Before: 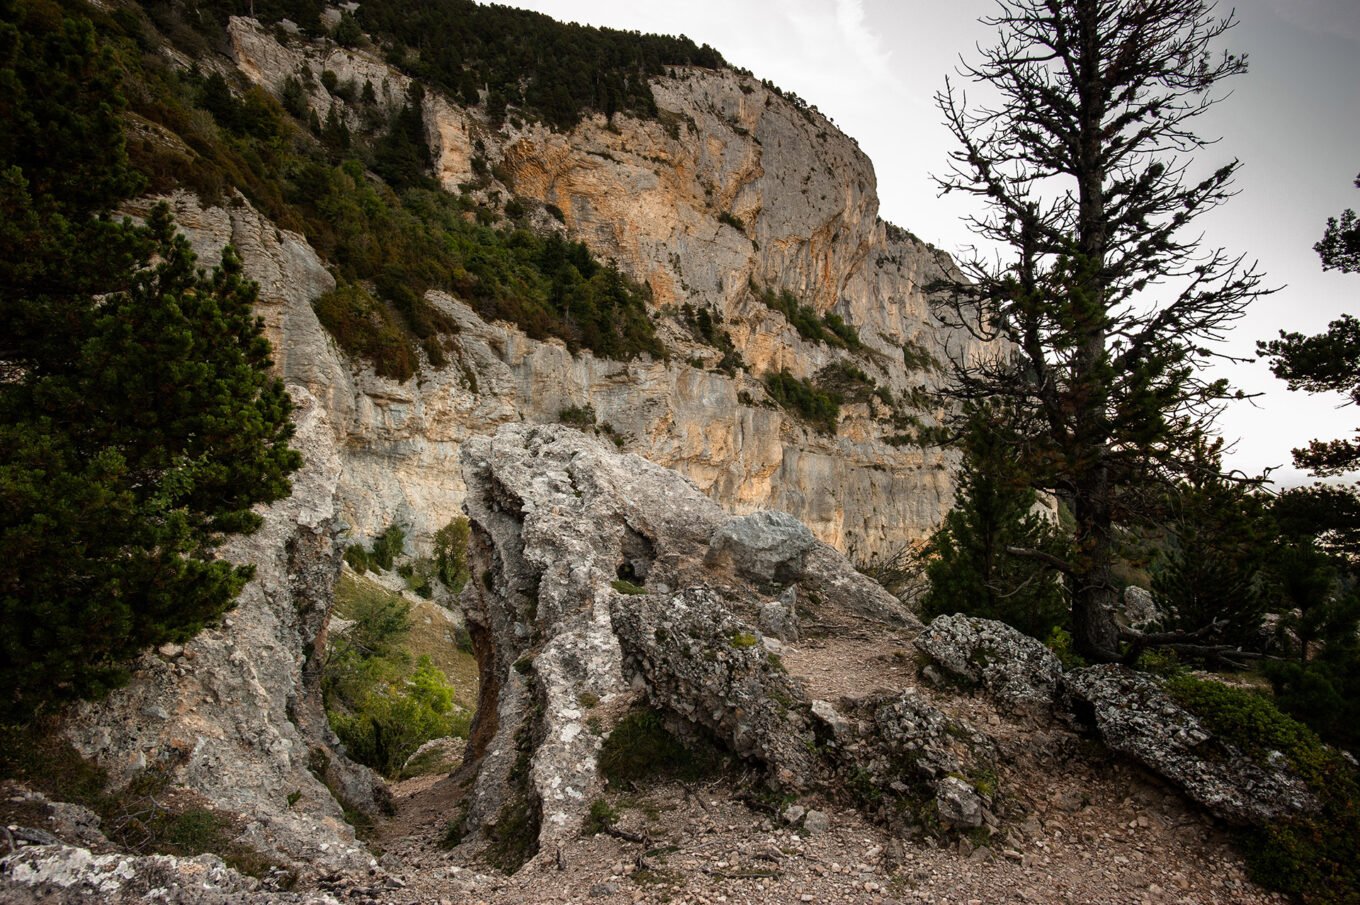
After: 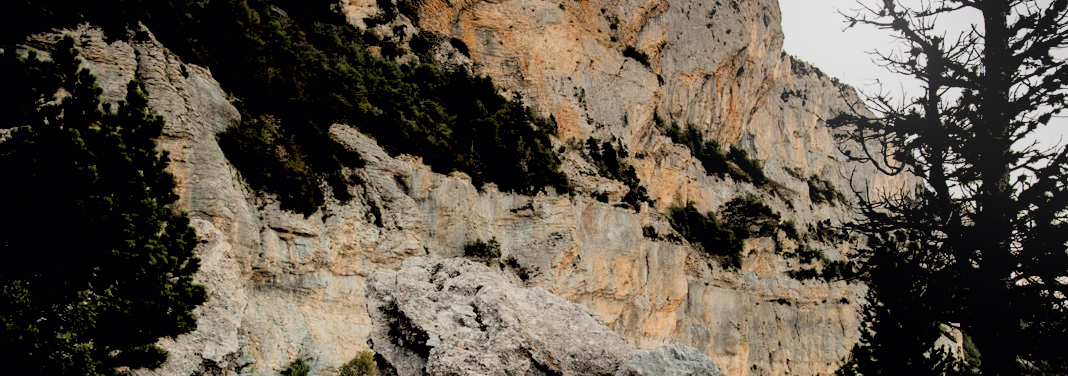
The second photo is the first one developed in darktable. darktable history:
crop: left 7.036%, top 18.398%, right 14.379%, bottom 40.043%
filmic rgb: black relative exposure -7.15 EV, white relative exposure 5.36 EV, hardness 3.02, color science v6 (2022)
bloom: size 16%, threshold 98%, strength 20%
exposure: exposure 0.2 EV, compensate highlight preservation false
rgb levels: levels [[0.029, 0.461, 0.922], [0, 0.5, 1], [0, 0.5, 1]]
